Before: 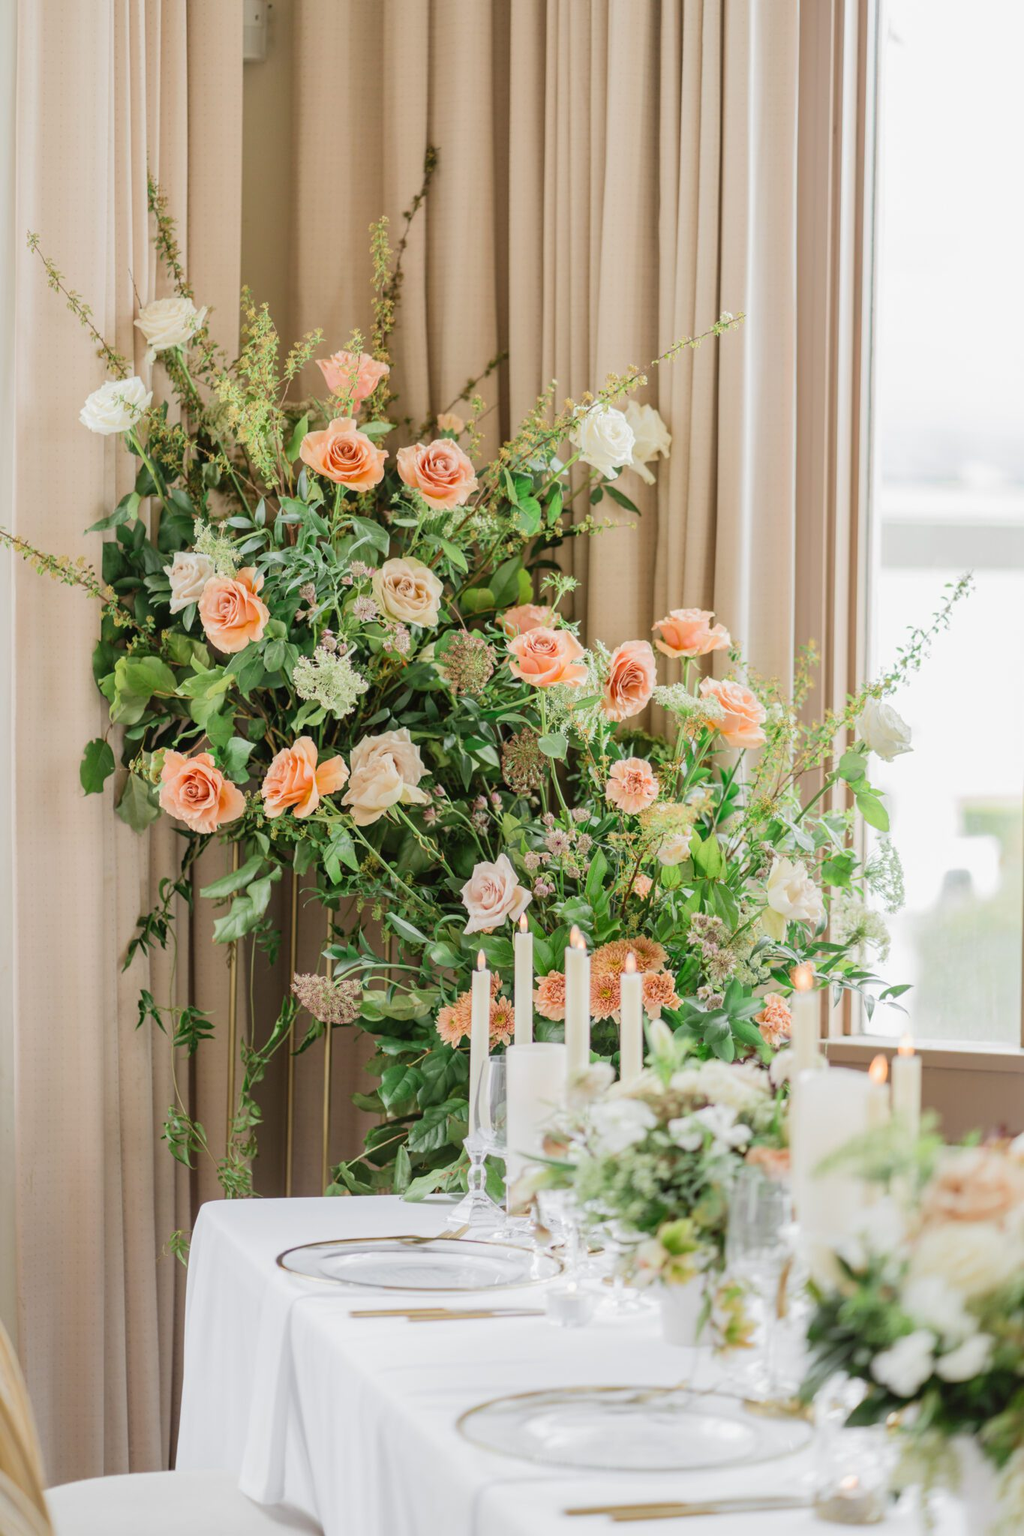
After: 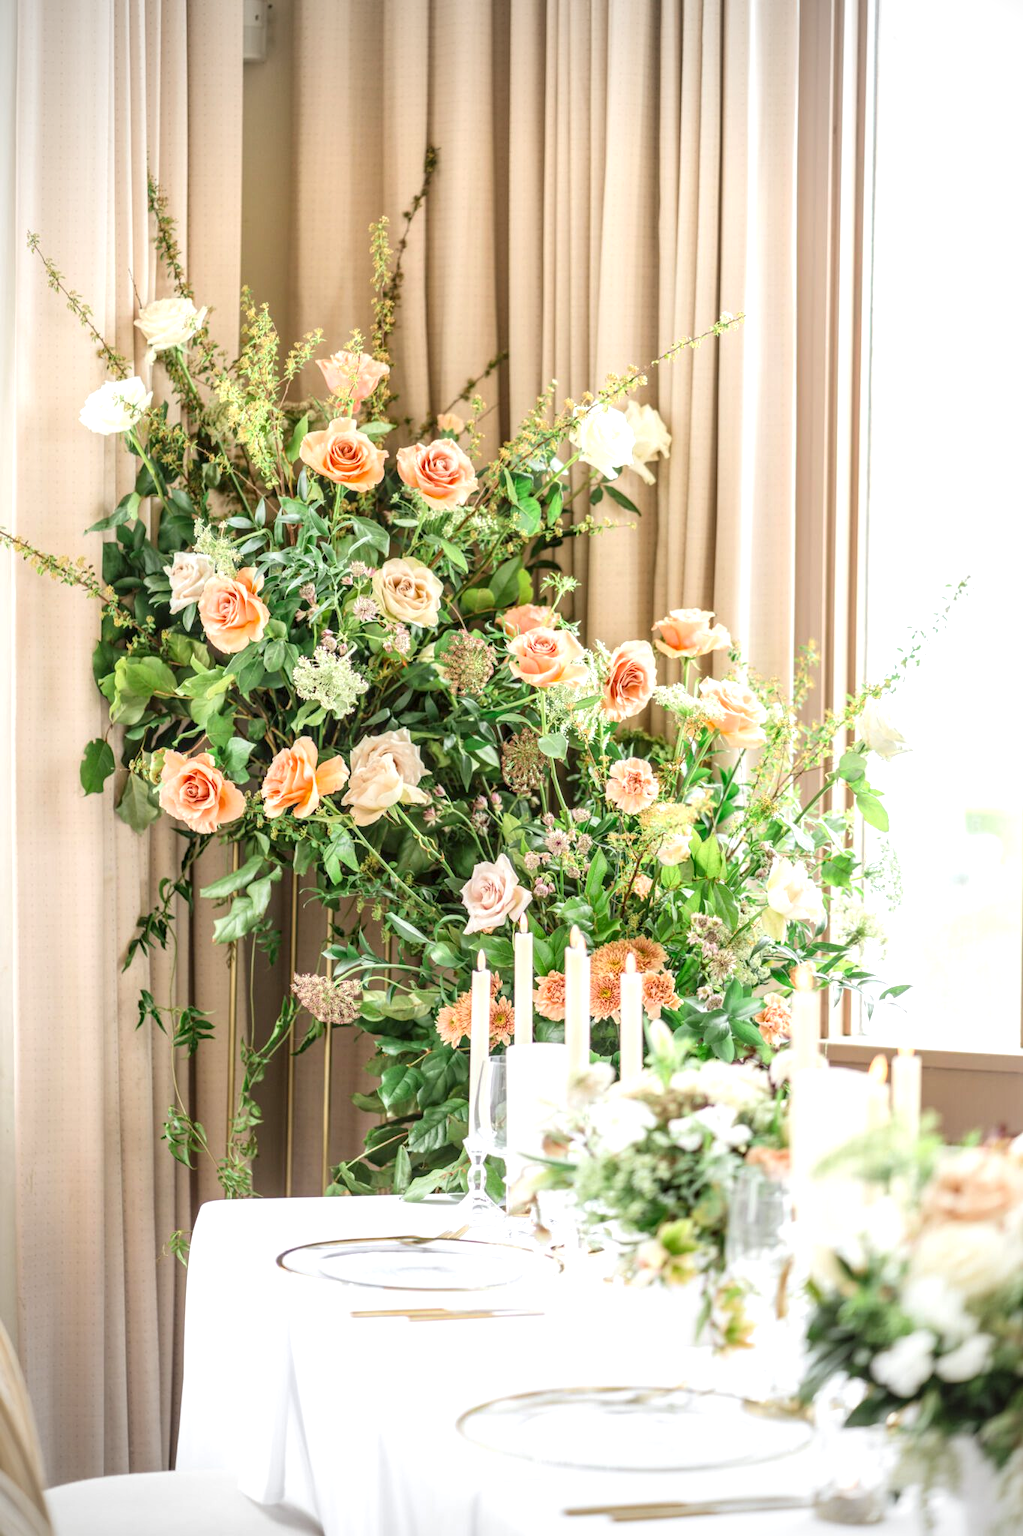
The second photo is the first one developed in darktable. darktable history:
exposure: black level correction 0, exposure 0.7 EV, compensate exposure bias true, compensate highlight preservation false
vignetting: on, module defaults
local contrast: detail 130%
